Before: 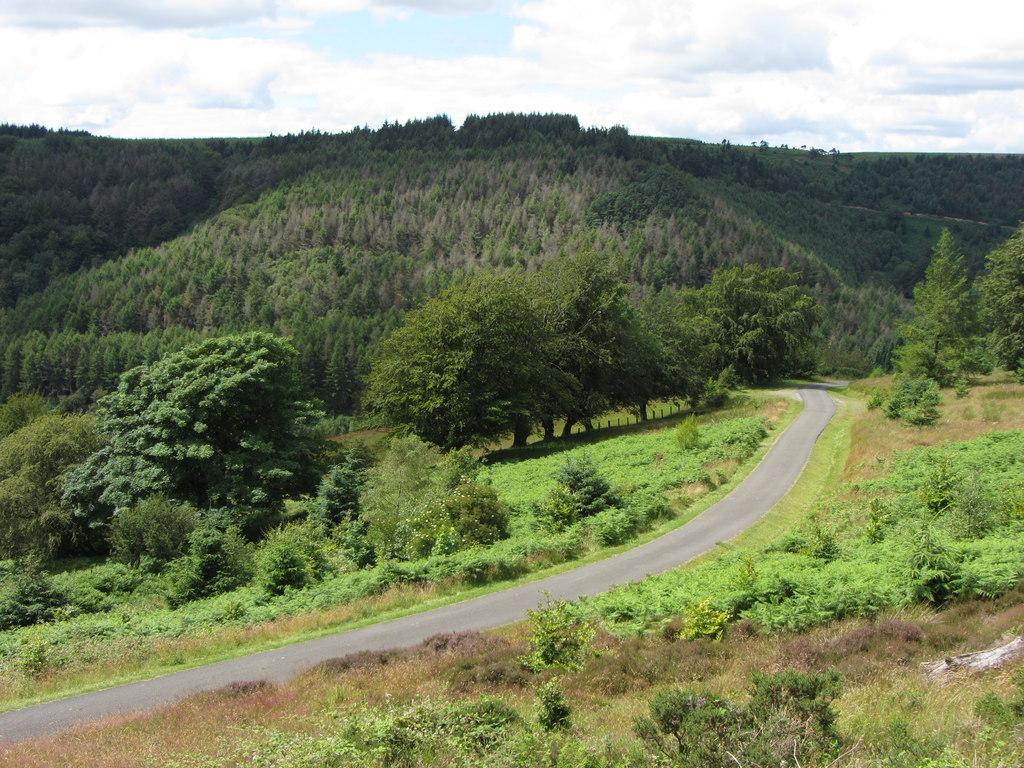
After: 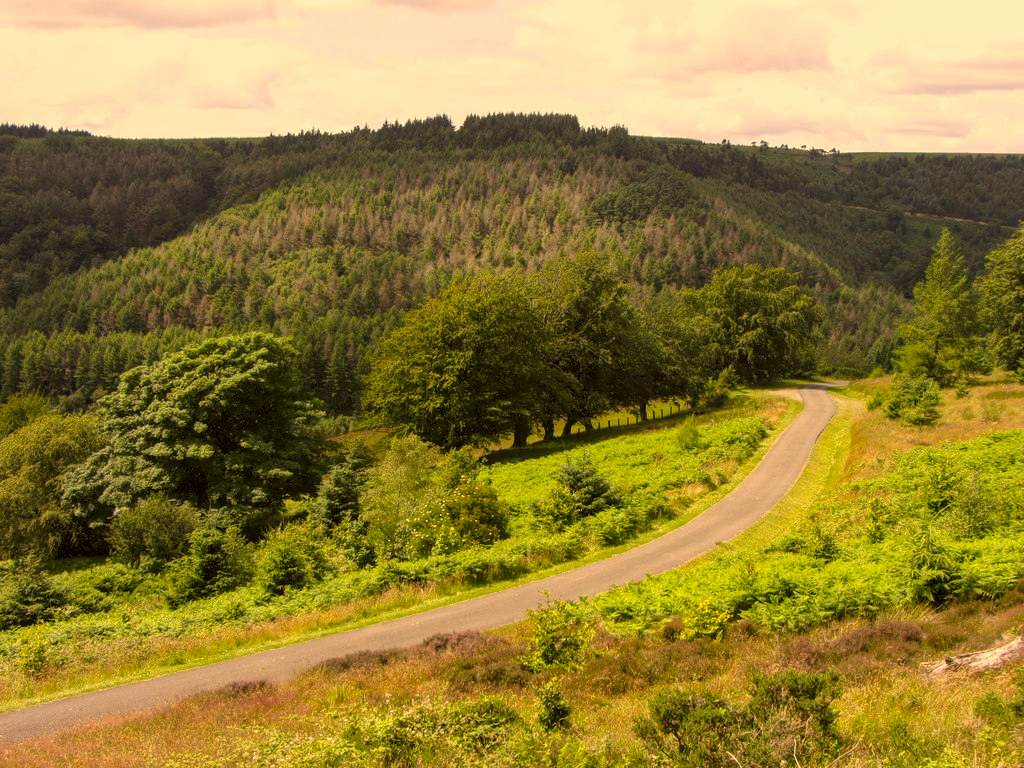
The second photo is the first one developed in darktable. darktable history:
local contrast: on, module defaults
color correction: highlights a* 18.33, highlights b* 35.32, shadows a* 1.59, shadows b* 6.12, saturation 1.04
